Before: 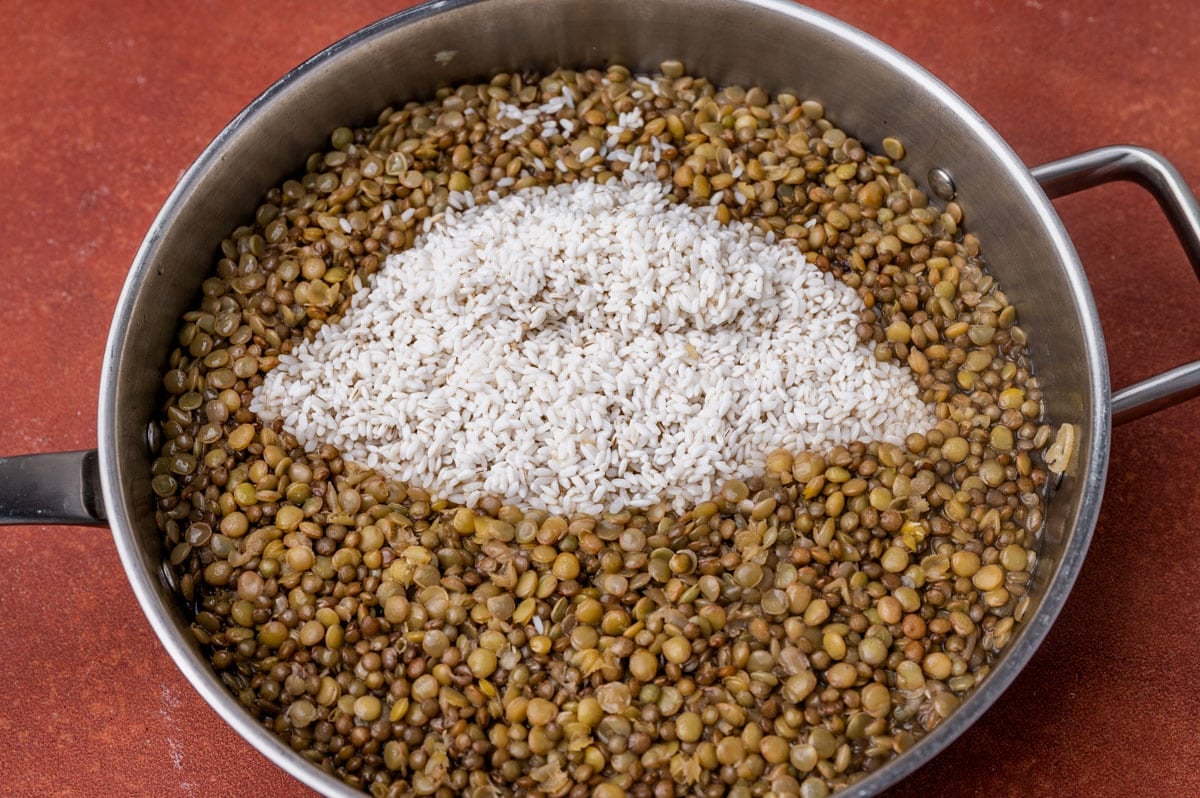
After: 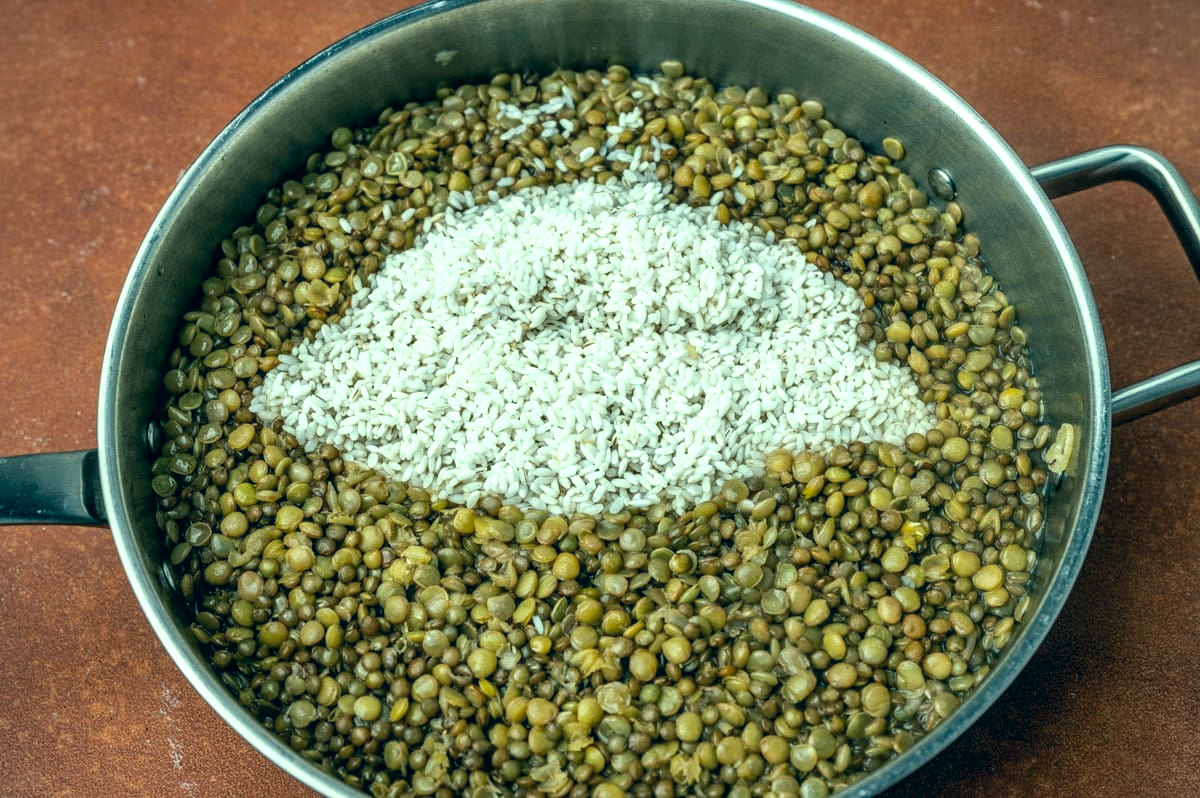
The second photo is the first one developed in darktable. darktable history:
vignetting: fall-off start 99.41%, unbound false
local contrast: on, module defaults
color correction: highlights a* -19.38, highlights b* 9.8, shadows a* -20.53, shadows b* -11.05
tone equalizer: -8 EV -0.442 EV, -7 EV -0.372 EV, -6 EV -0.348 EV, -5 EV -0.239 EV, -3 EV 0.211 EV, -2 EV 0.324 EV, -1 EV 0.366 EV, +0 EV 0.435 EV, smoothing diameter 24.84%, edges refinement/feathering 8.94, preserve details guided filter
